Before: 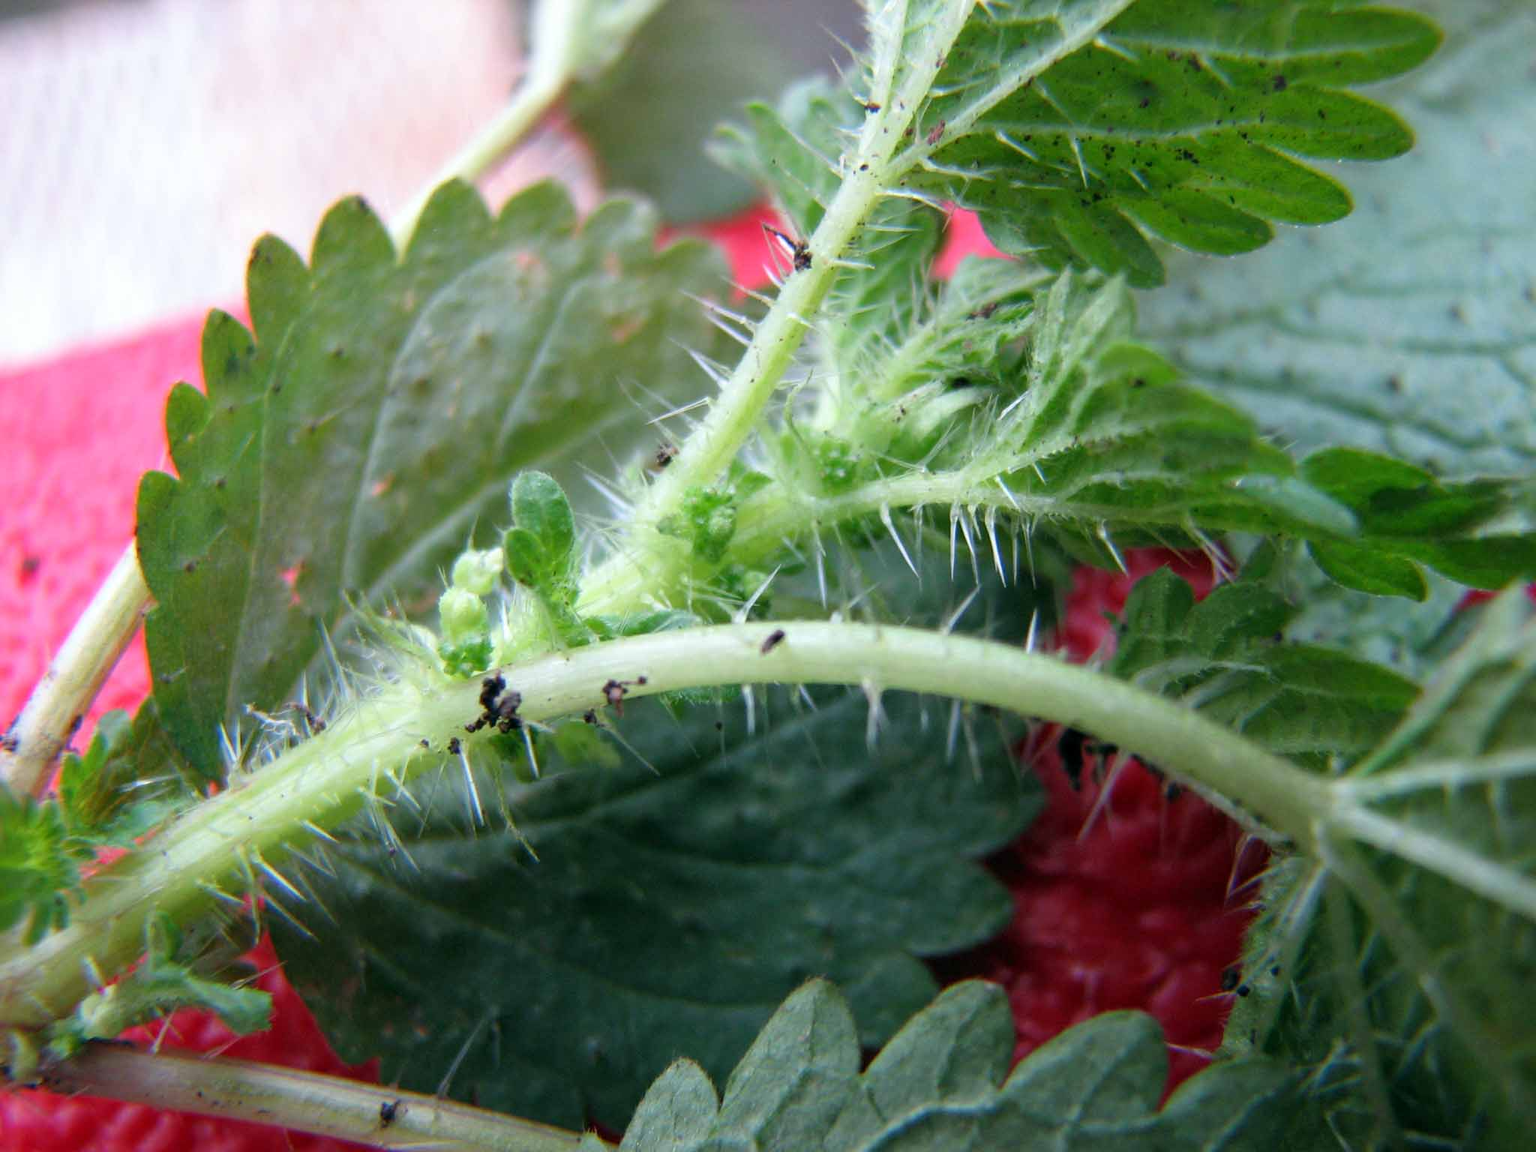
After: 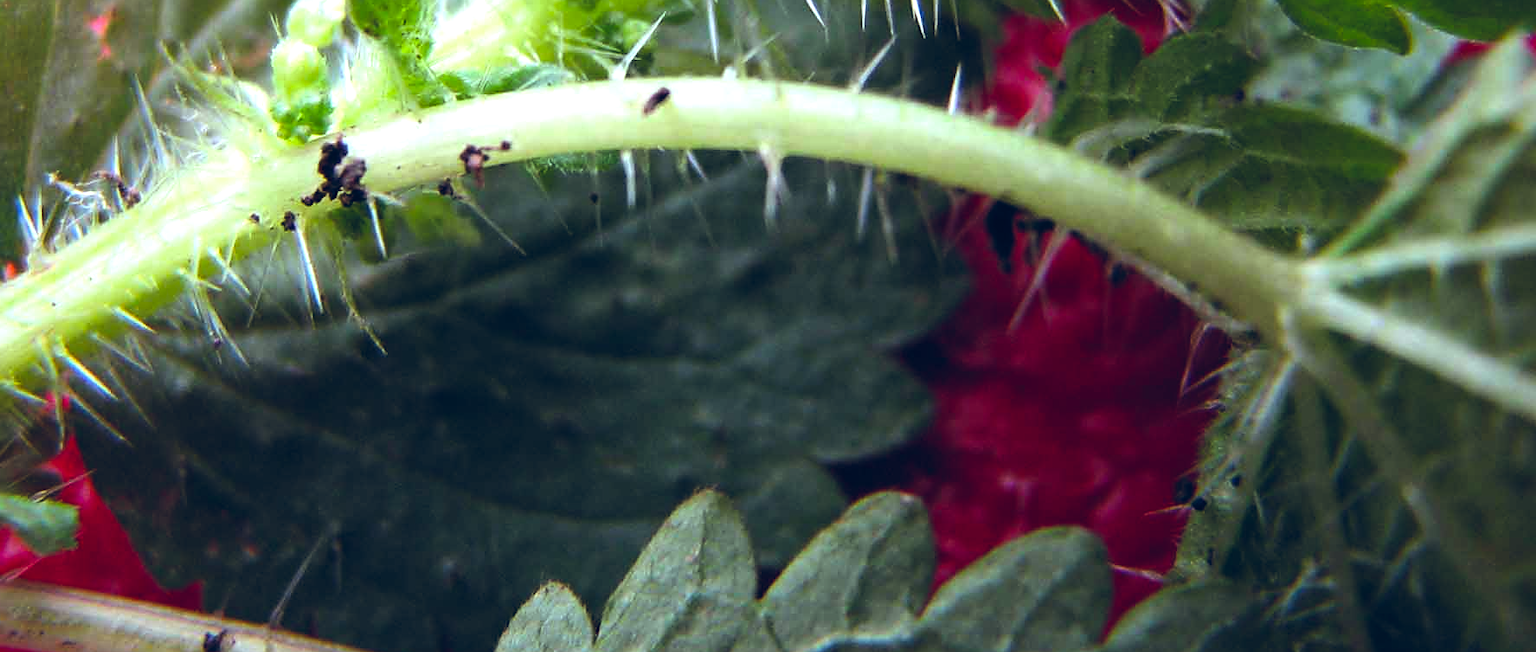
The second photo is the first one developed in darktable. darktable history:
contrast brightness saturation: contrast -0.021, brightness -0.006, saturation 0.034
tone equalizer: -8 EV -0.745 EV, -7 EV -0.739 EV, -6 EV -0.615 EV, -5 EV -0.362 EV, -3 EV 0.377 EV, -2 EV 0.6 EV, -1 EV 0.689 EV, +0 EV 0.758 EV, edges refinement/feathering 500, mask exposure compensation -1.57 EV, preserve details no
sharpen: radius 1.821, amount 0.4, threshold 1.394
color balance rgb: power › chroma 1.544%, power › hue 26.45°, global offset › luminance 0.393%, global offset › chroma 0.213%, global offset › hue 255.7°, perceptual saturation grading › global saturation 19.7%
crop and rotate: left 13.314%, top 48.168%, bottom 2.742%
